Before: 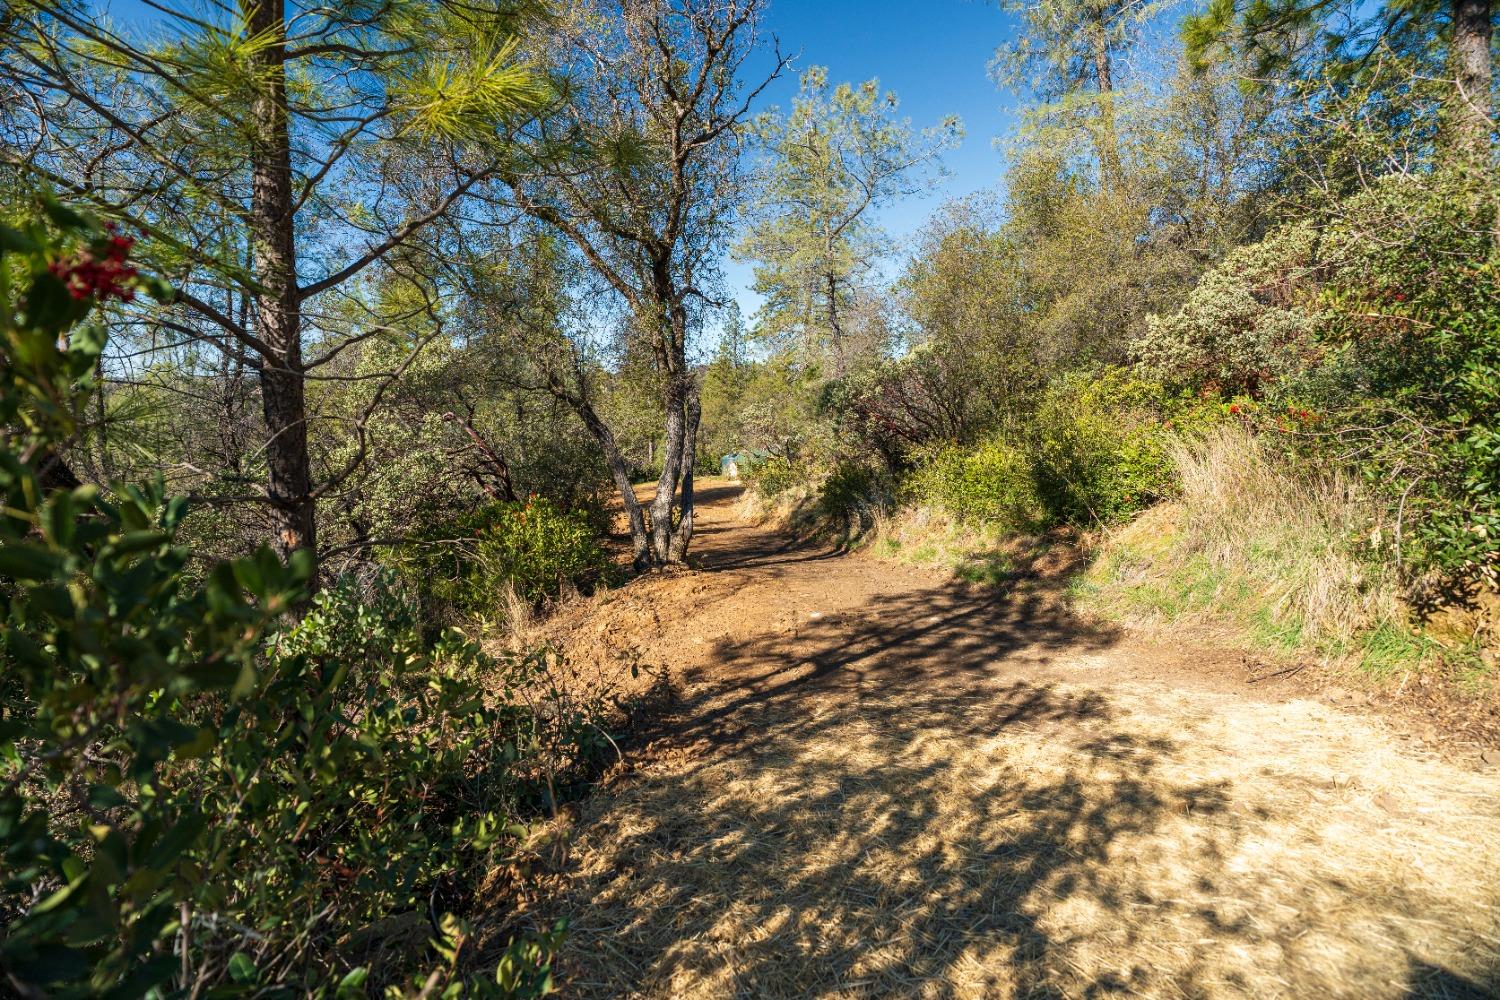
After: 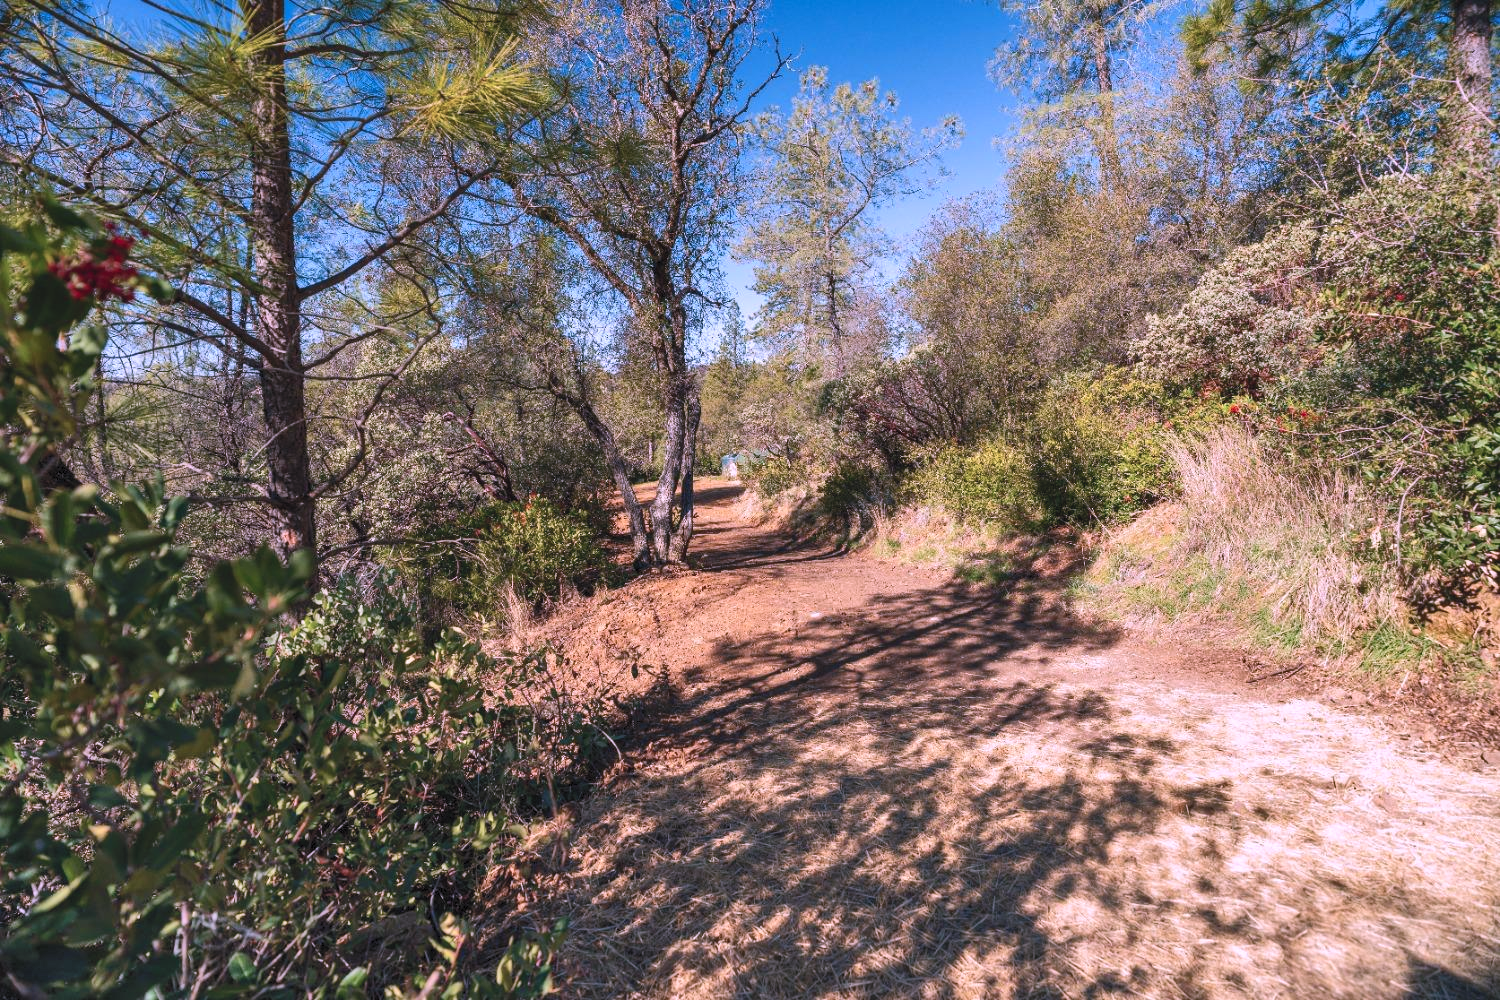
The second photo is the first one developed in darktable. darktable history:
color correction: highlights a* 15.04, highlights b* -24.38
shadows and highlights: soften with gaussian
tone curve: curves: ch0 [(0, 0) (0.003, 0.04) (0.011, 0.053) (0.025, 0.077) (0.044, 0.104) (0.069, 0.127) (0.1, 0.15) (0.136, 0.177) (0.177, 0.215) (0.224, 0.254) (0.277, 0.3) (0.335, 0.355) (0.399, 0.41) (0.468, 0.477) (0.543, 0.554) (0.623, 0.636) (0.709, 0.72) (0.801, 0.804) (0.898, 0.892) (1, 1)], color space Lab, independent channels, preserve colors none
